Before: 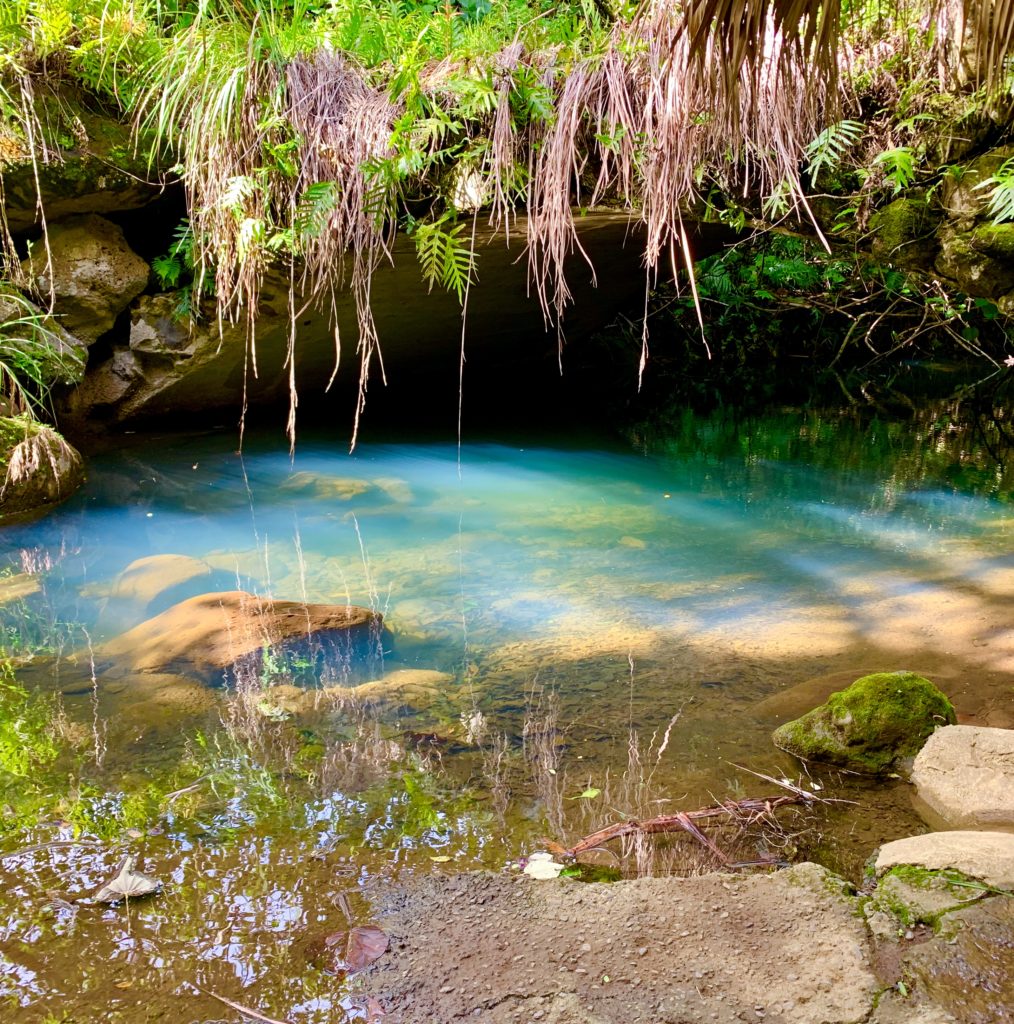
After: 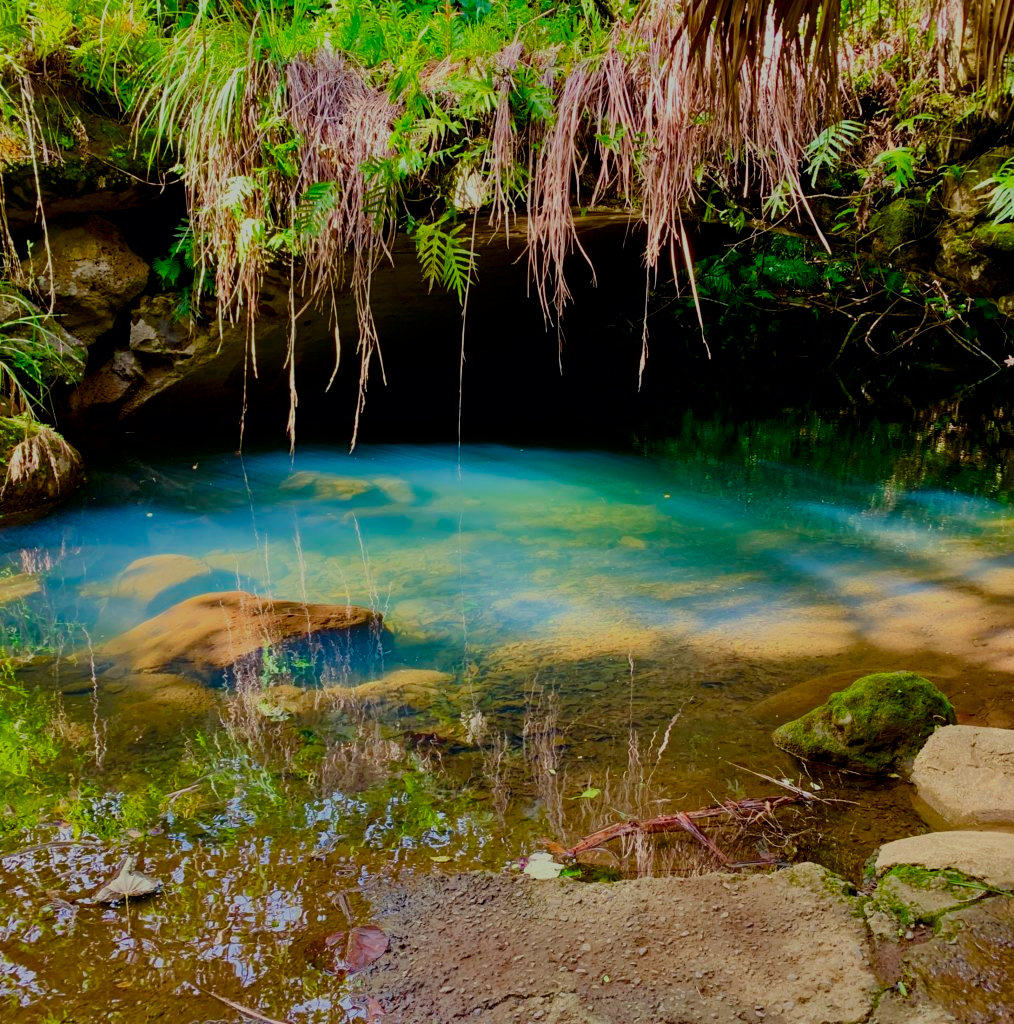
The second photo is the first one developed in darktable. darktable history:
filmic rgb: black relative exposure -7.15 EV, white relative exposure 5.36 EV, hardness 3.02, color science v6 (2022)
color correction: highlights a* -4.73, highlights b* 5.06, saturation 0.97
contrast brightness saturation: brightness -0.2, saturation 0.08
